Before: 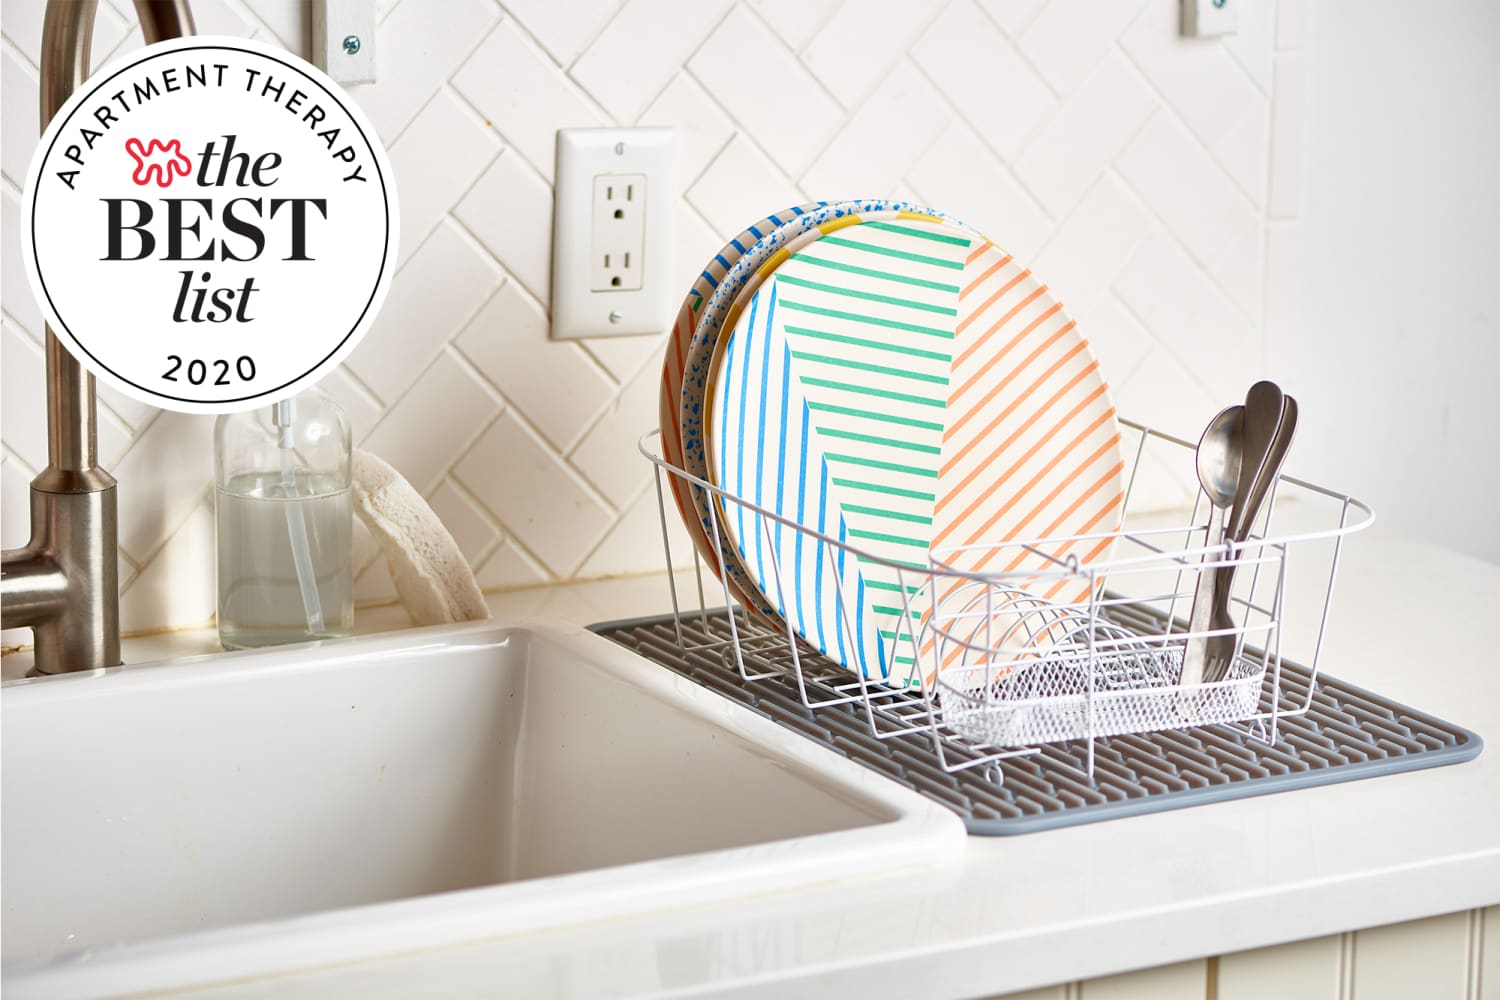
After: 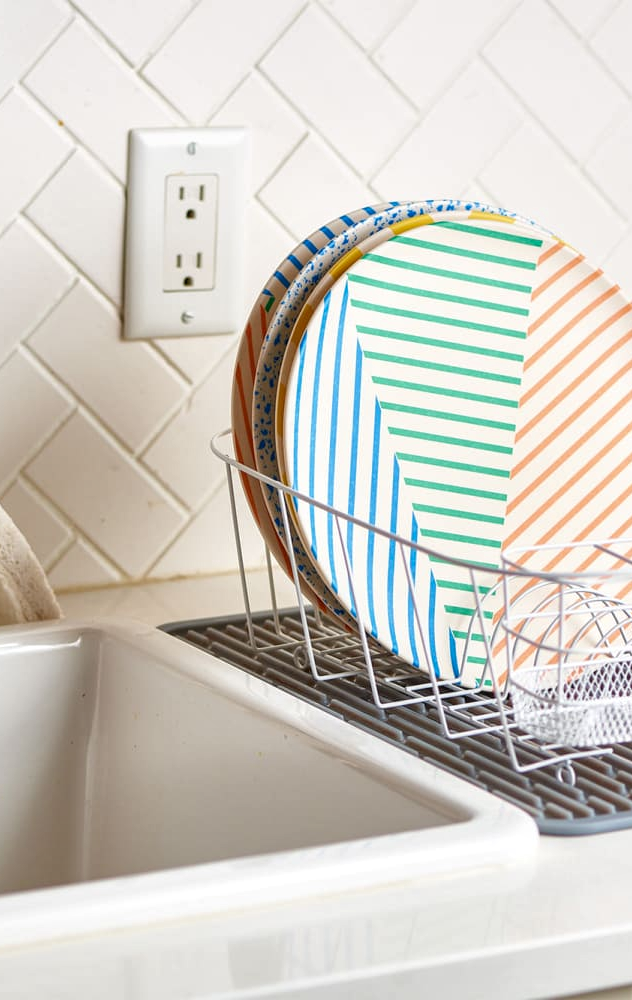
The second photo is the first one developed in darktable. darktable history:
local contrast: on, module defaults
crop: left 28.583%, right 29.231%
white balance: emerald 1
